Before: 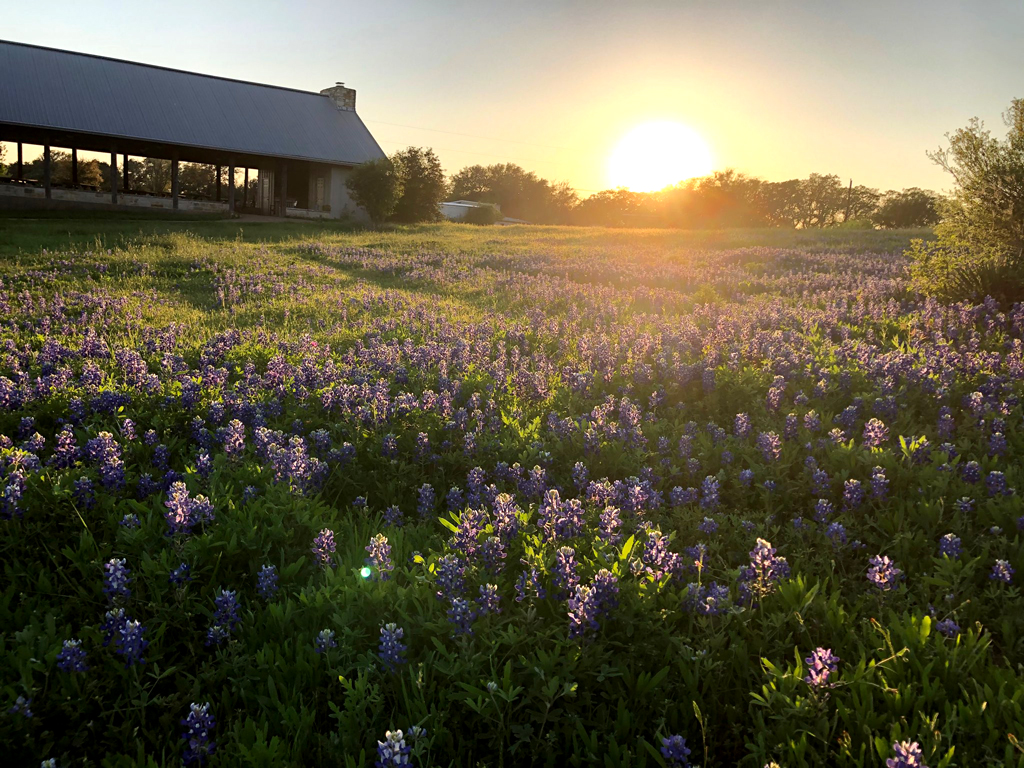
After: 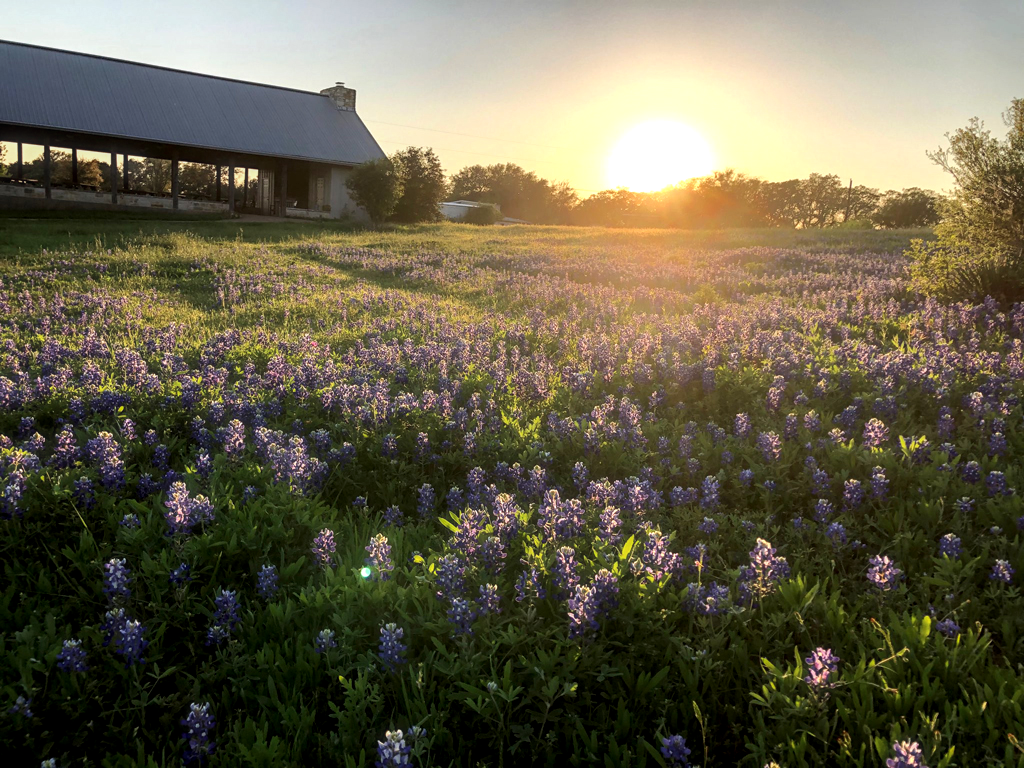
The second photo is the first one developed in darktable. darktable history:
haze removal: strength -0.05
local contrast: on, module defaults
